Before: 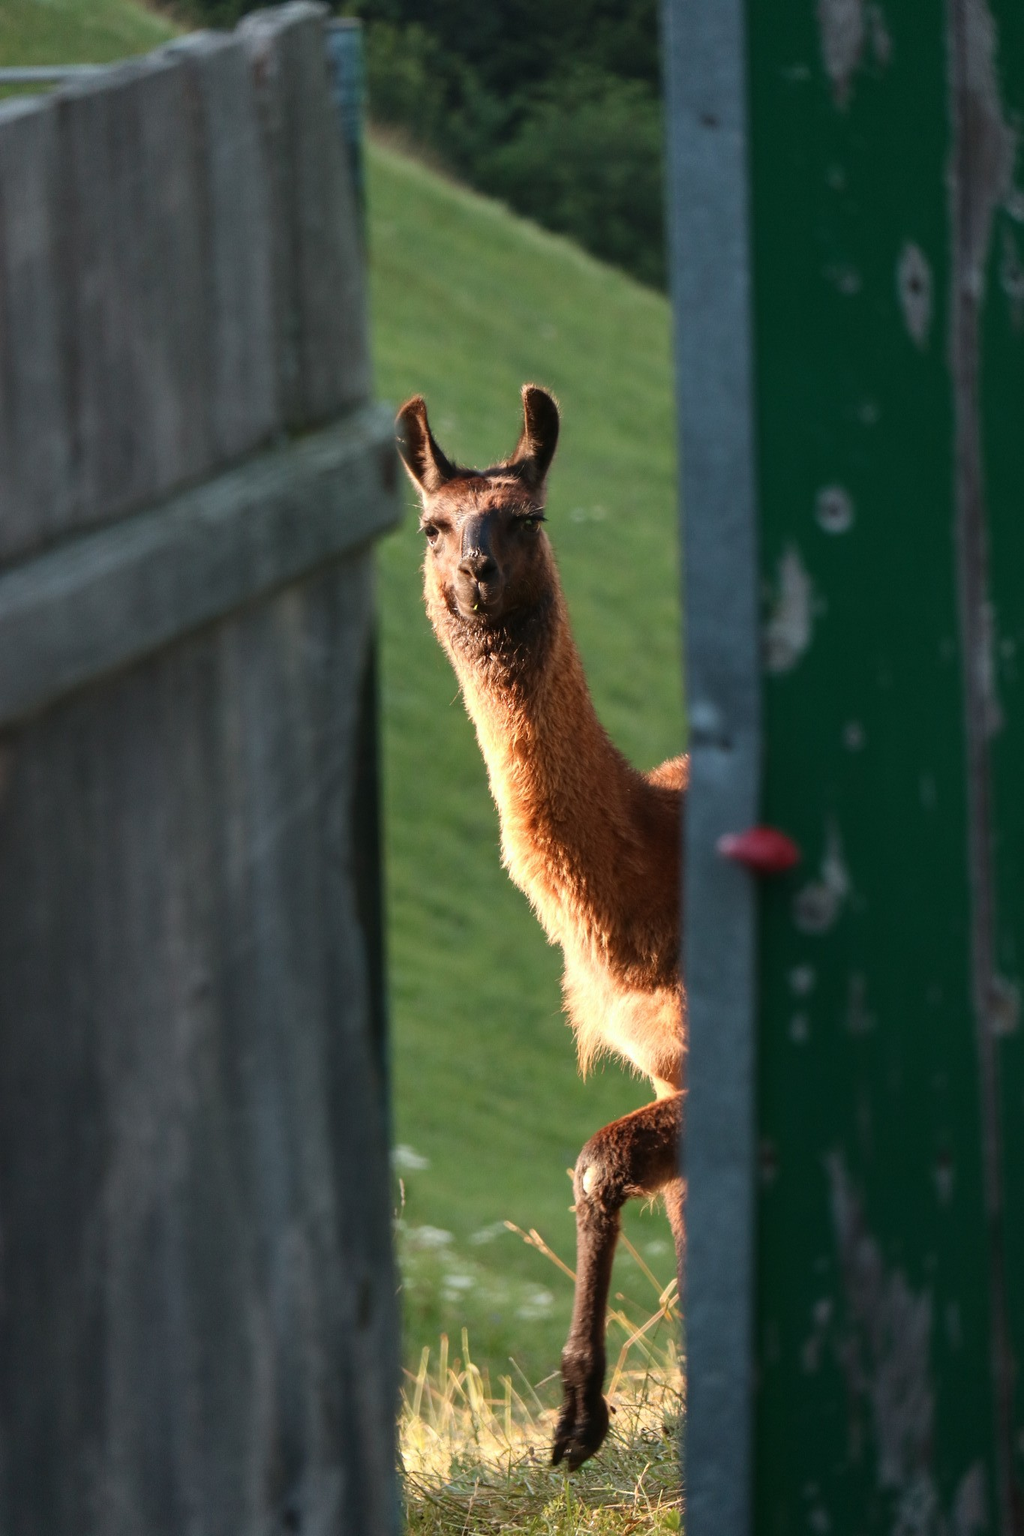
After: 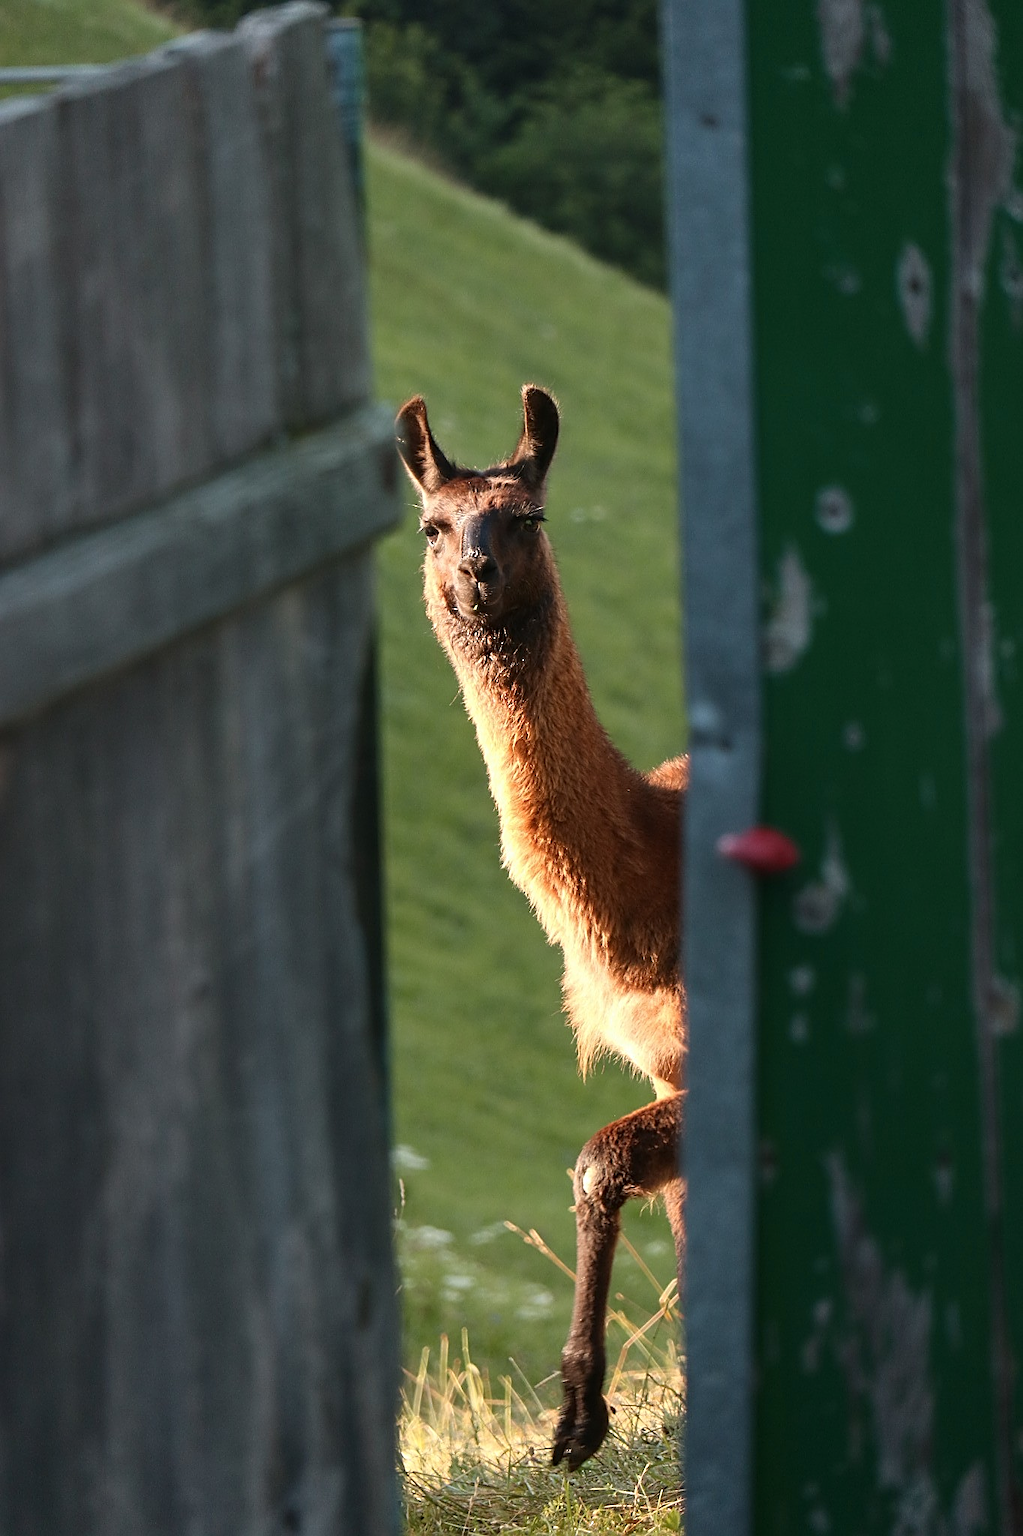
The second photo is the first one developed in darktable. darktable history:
color zones: curves: ch2 [(0, 0.5) (0.143, 0.5) (0.286, 0.489) (0.415, 0.421) (0.571, 0.5) (0.714, 0.5) (0.857, 0.5) (1, 0.5)]
sharpen: amount 0.75
